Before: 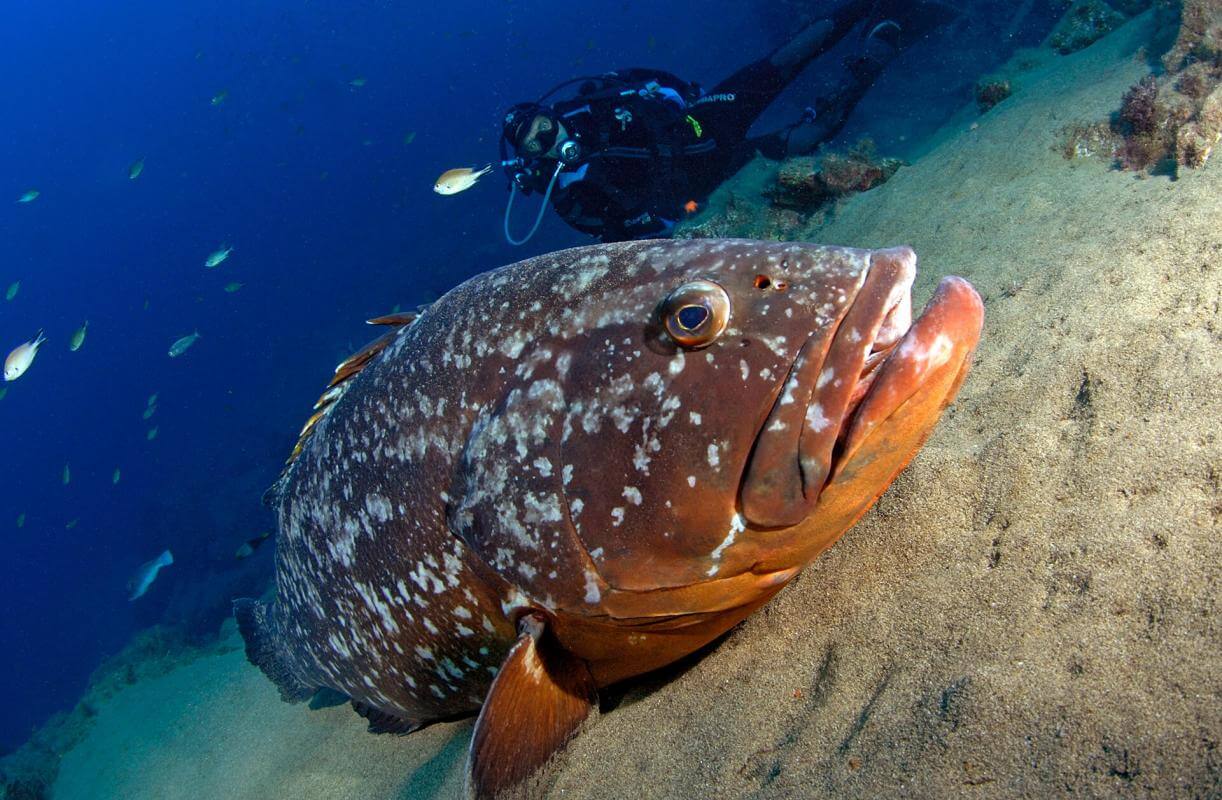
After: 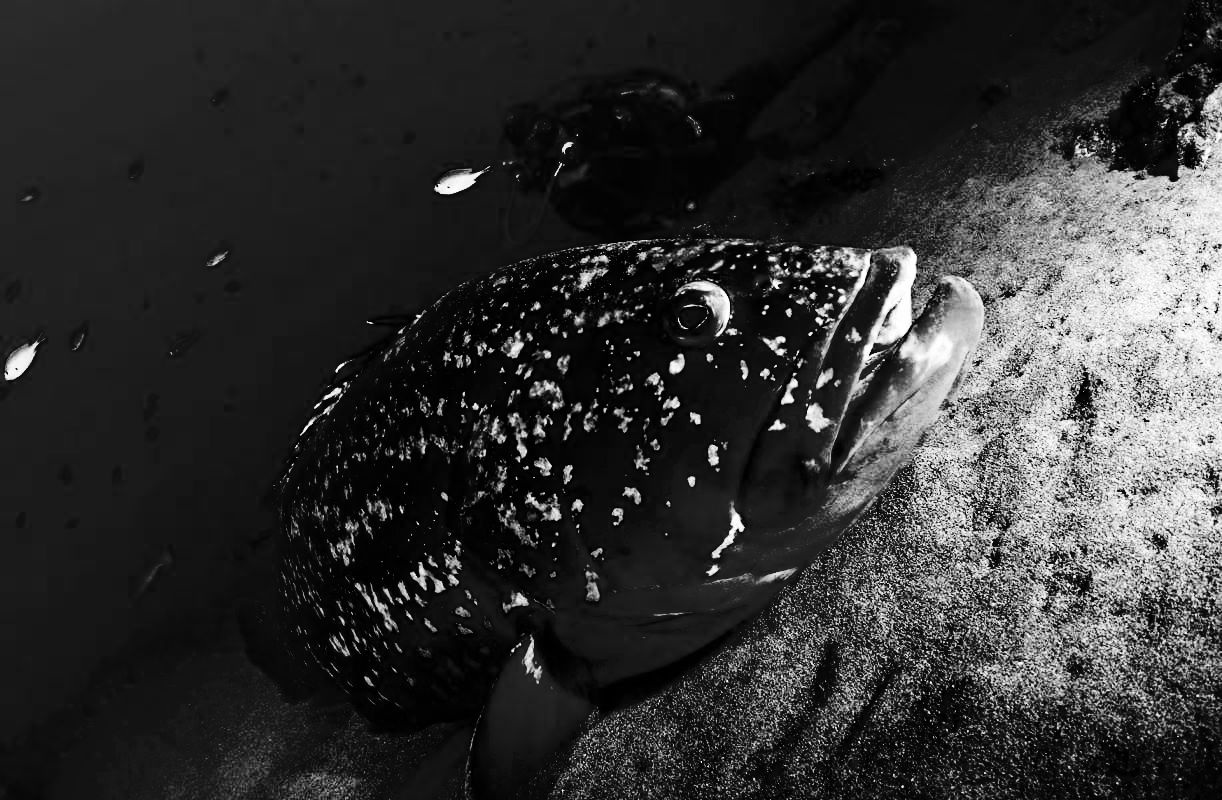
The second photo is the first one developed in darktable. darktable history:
contrast brightness saturation: contrast 0.77, brightness -1, saturation 1
monochrome: a 32, b 64, size 2.3, highlights 1
white balance: red 1, blue 1
velvia: on, module defaults
